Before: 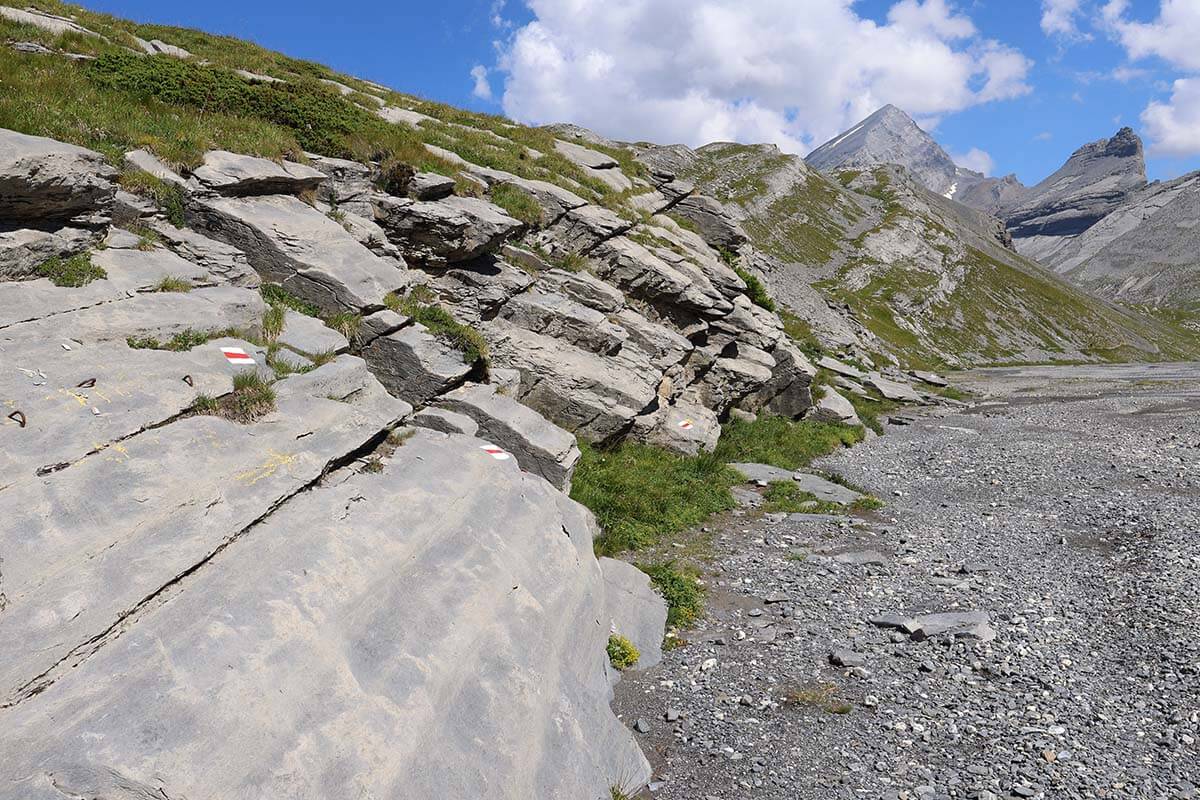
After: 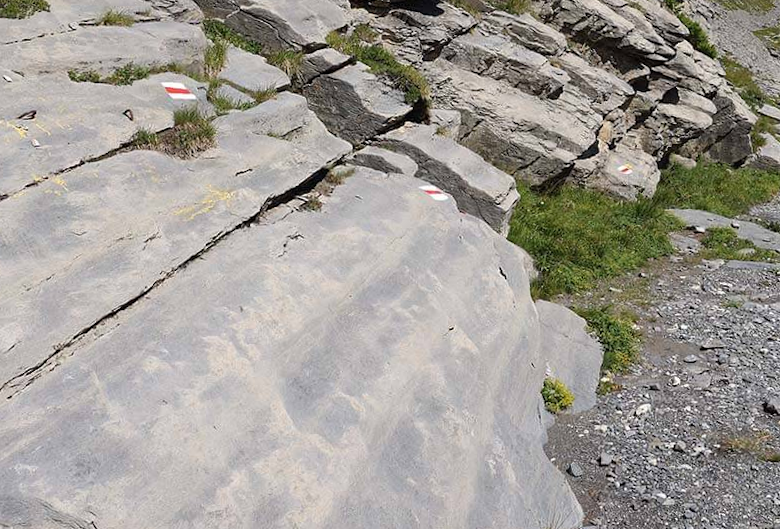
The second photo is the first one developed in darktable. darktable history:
crop and rotate: angle -1.23°, left 3.583%, top 31.63%, right 29.331%
